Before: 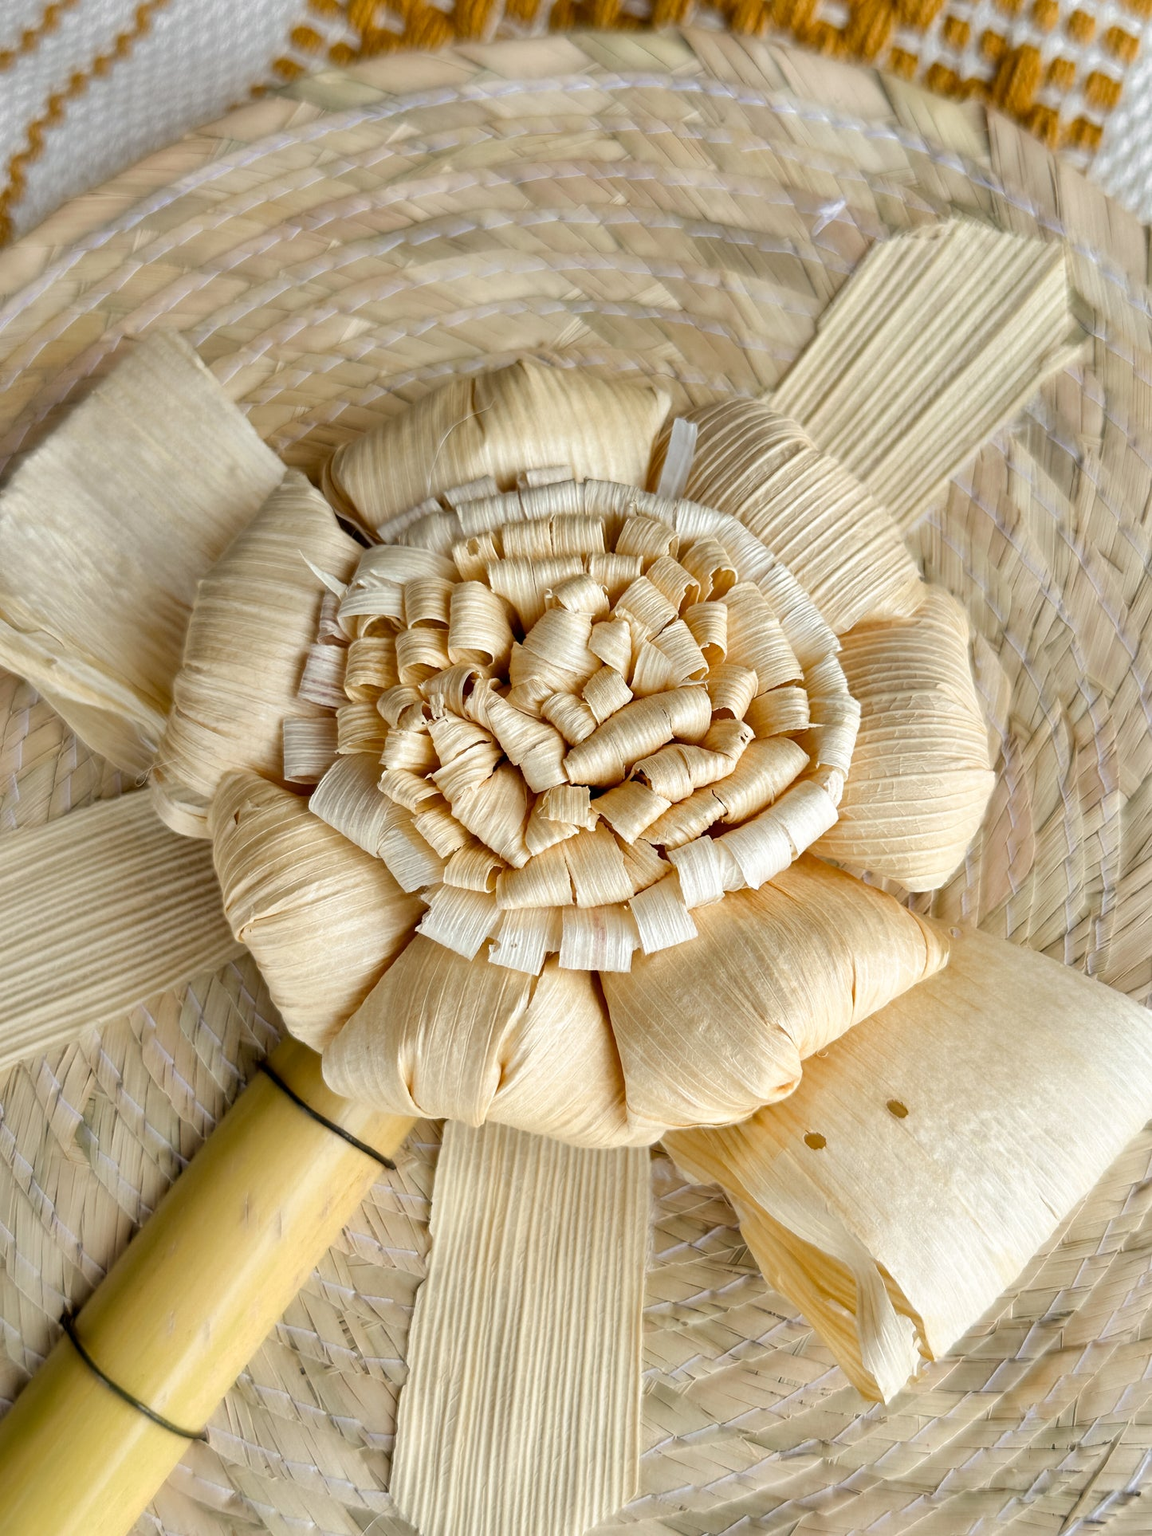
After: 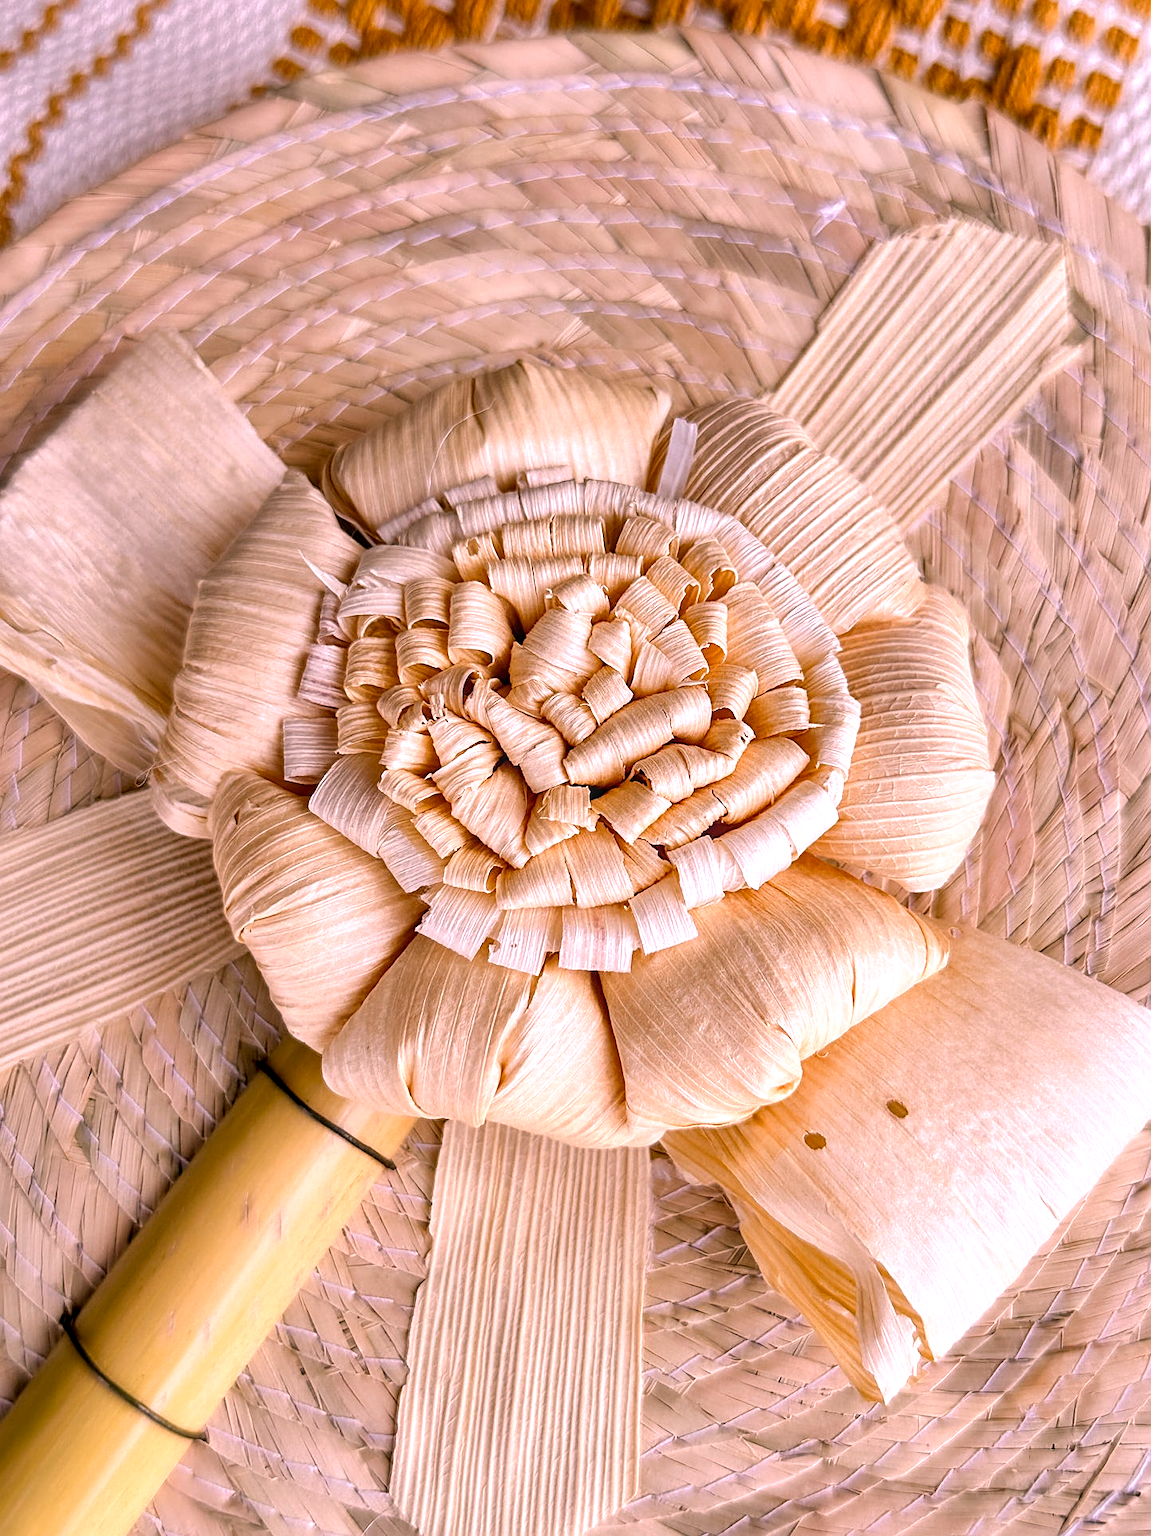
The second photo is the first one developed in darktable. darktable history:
local contrast: on, module defaults
sharpen: on, module defaults
white balance: red 1.188, blue 1.11
contrast brightness saturation: contrast 0.04, saturation 0.07
tone equalizer: on, module defaults
